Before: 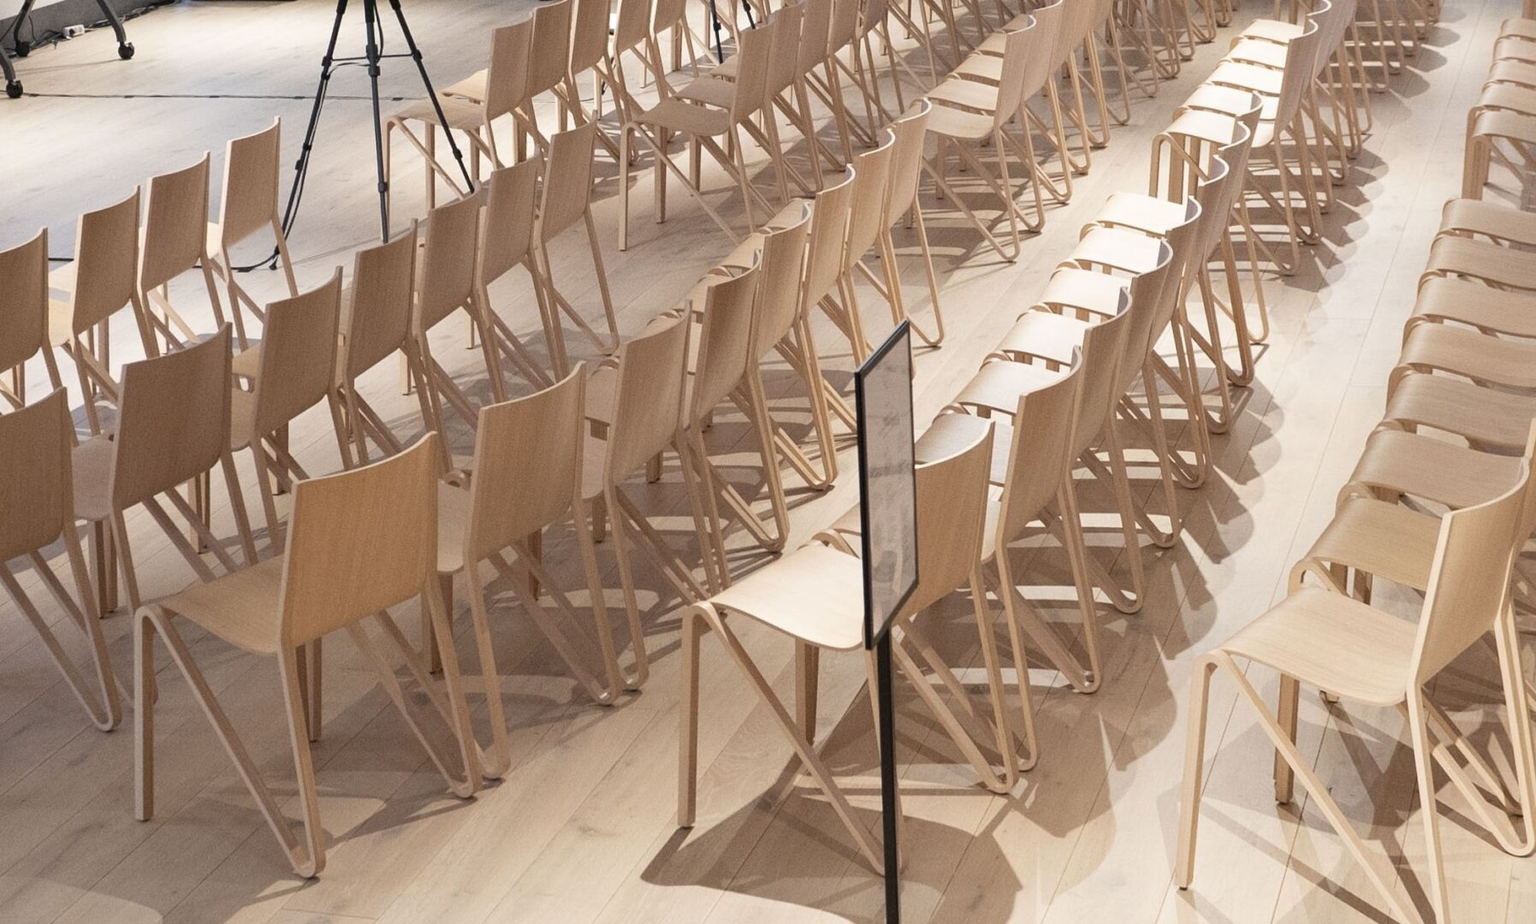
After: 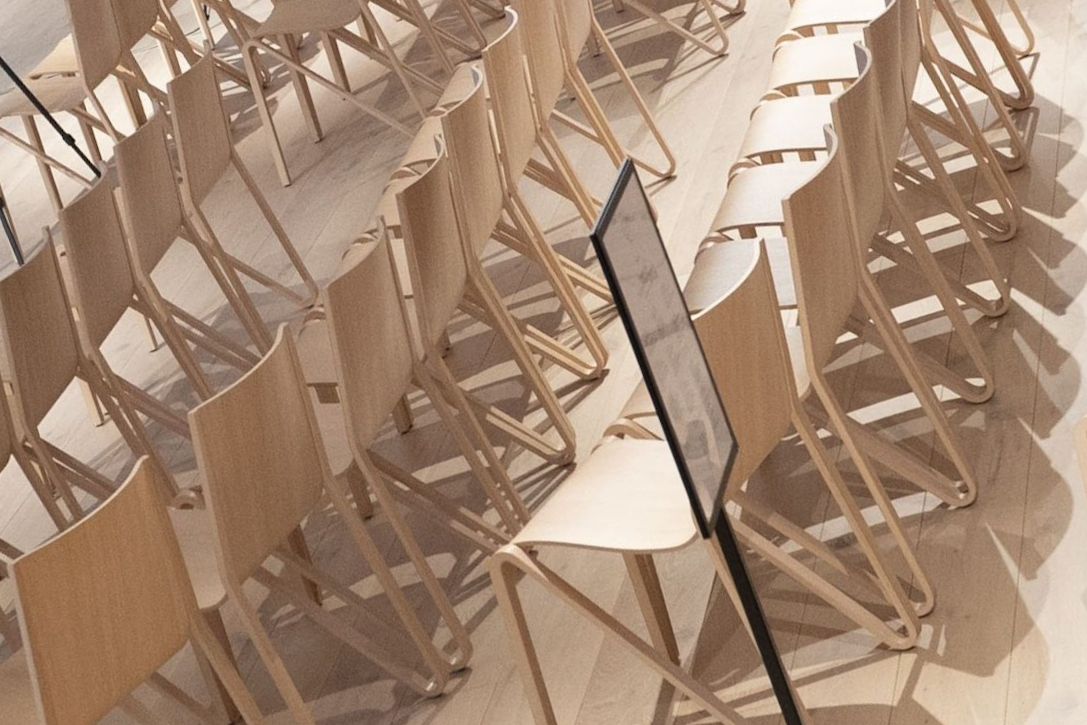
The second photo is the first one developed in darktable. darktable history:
crop and rotate: angle 18.33°, left 6.843%, right 3.993%, bottom 1.11%
